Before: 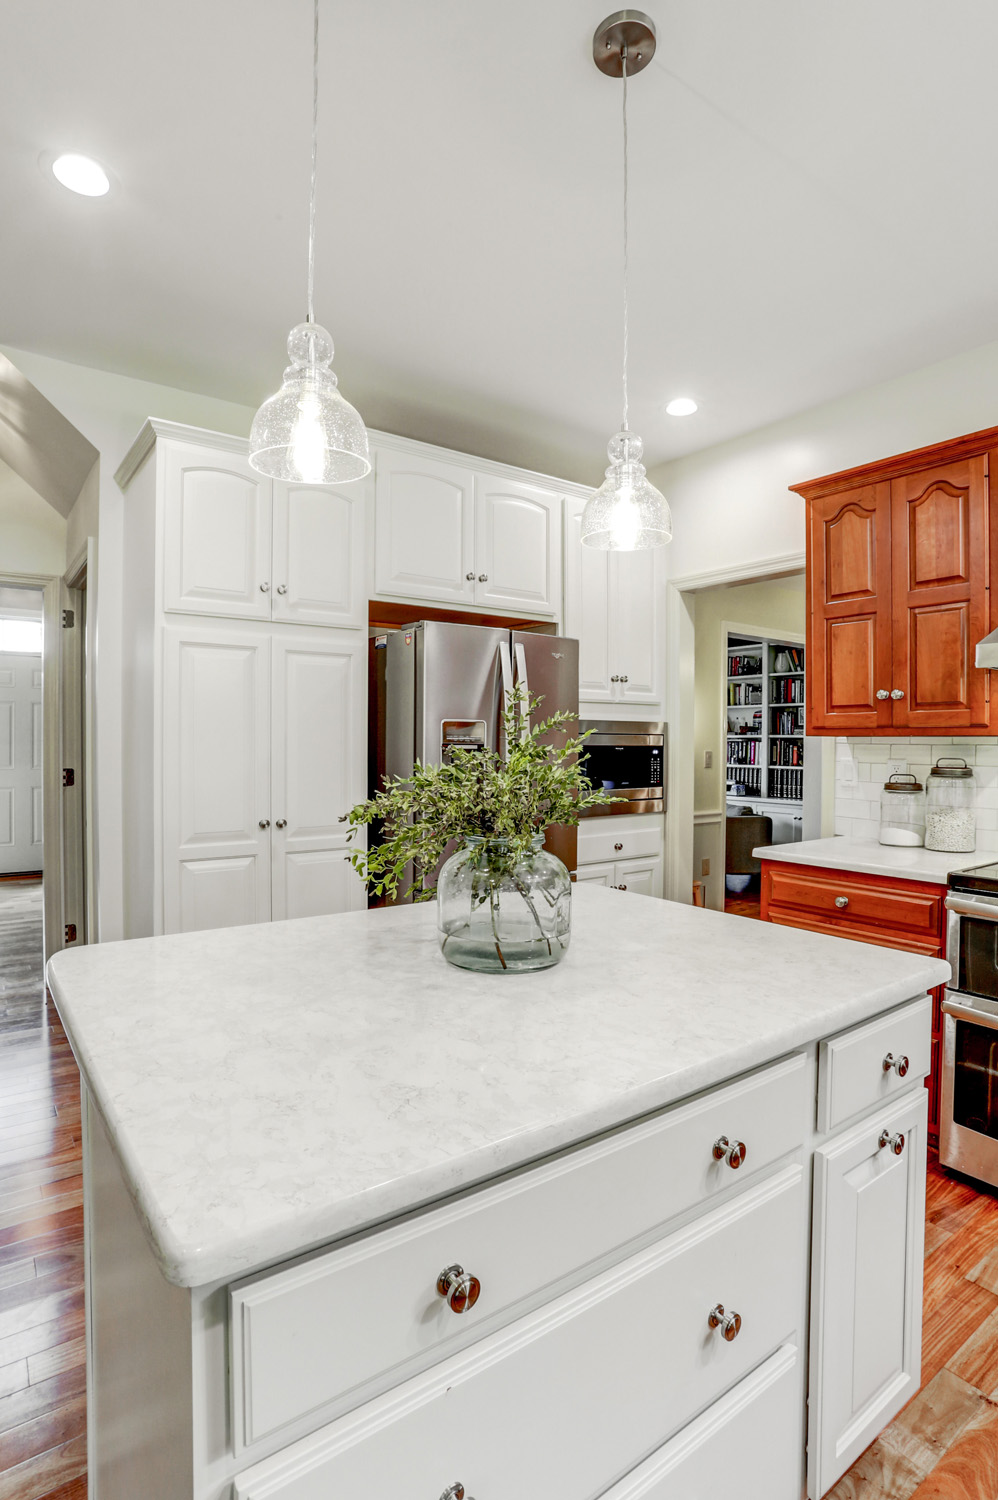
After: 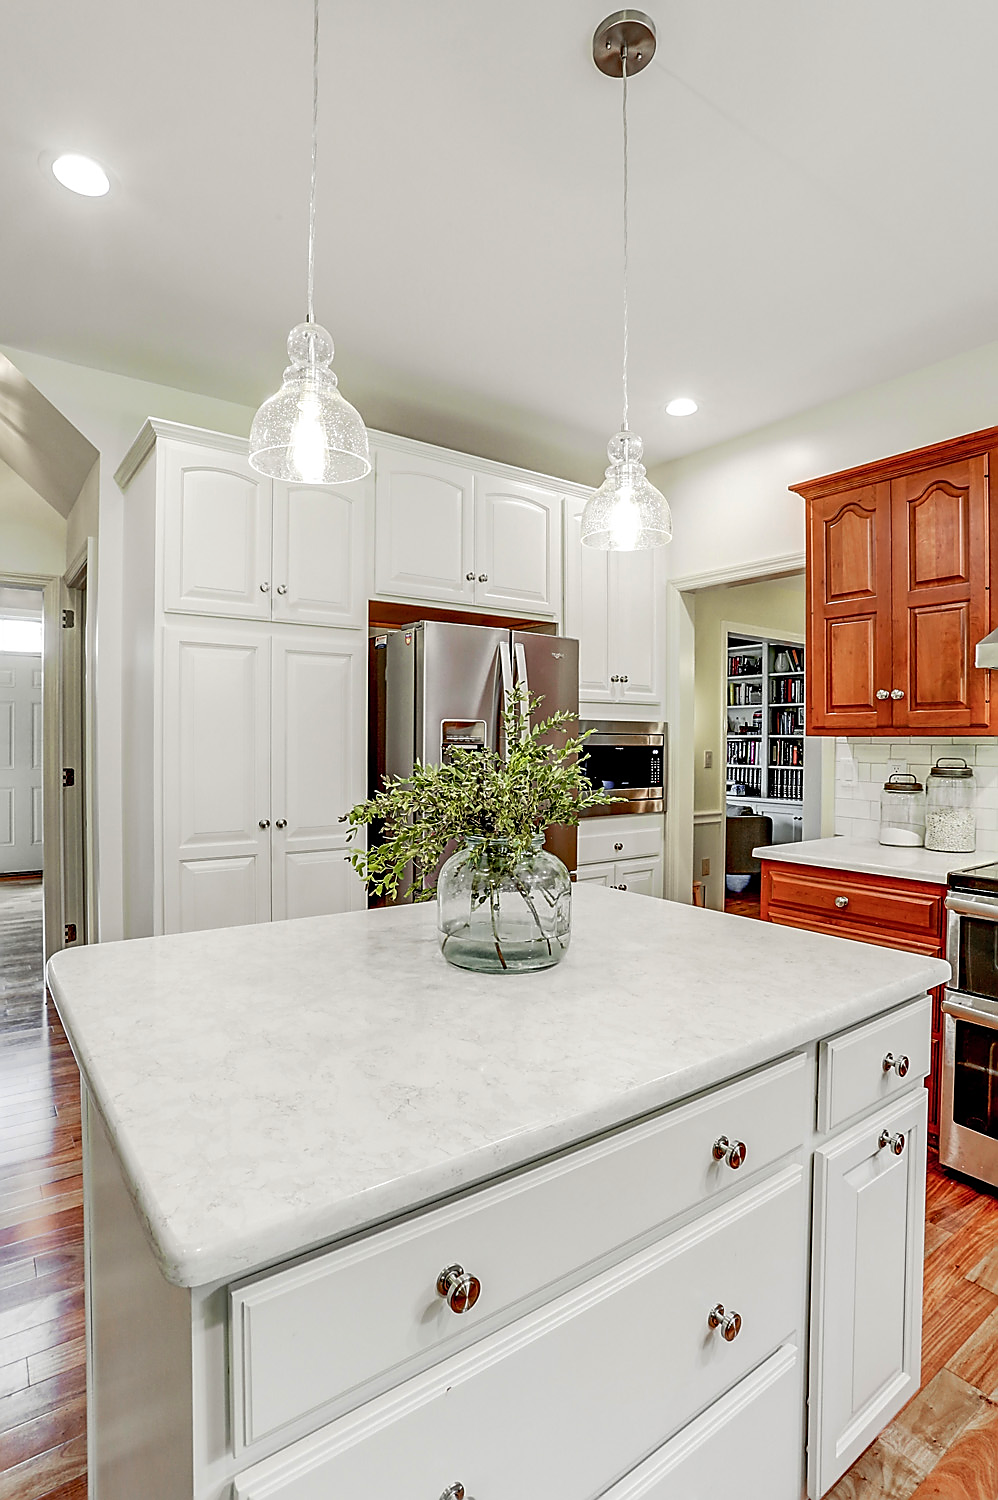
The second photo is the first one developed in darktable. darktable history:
velvia: strength 15.24%
sharpen: radius 1.386, amount 1.26, threshold 0.774
